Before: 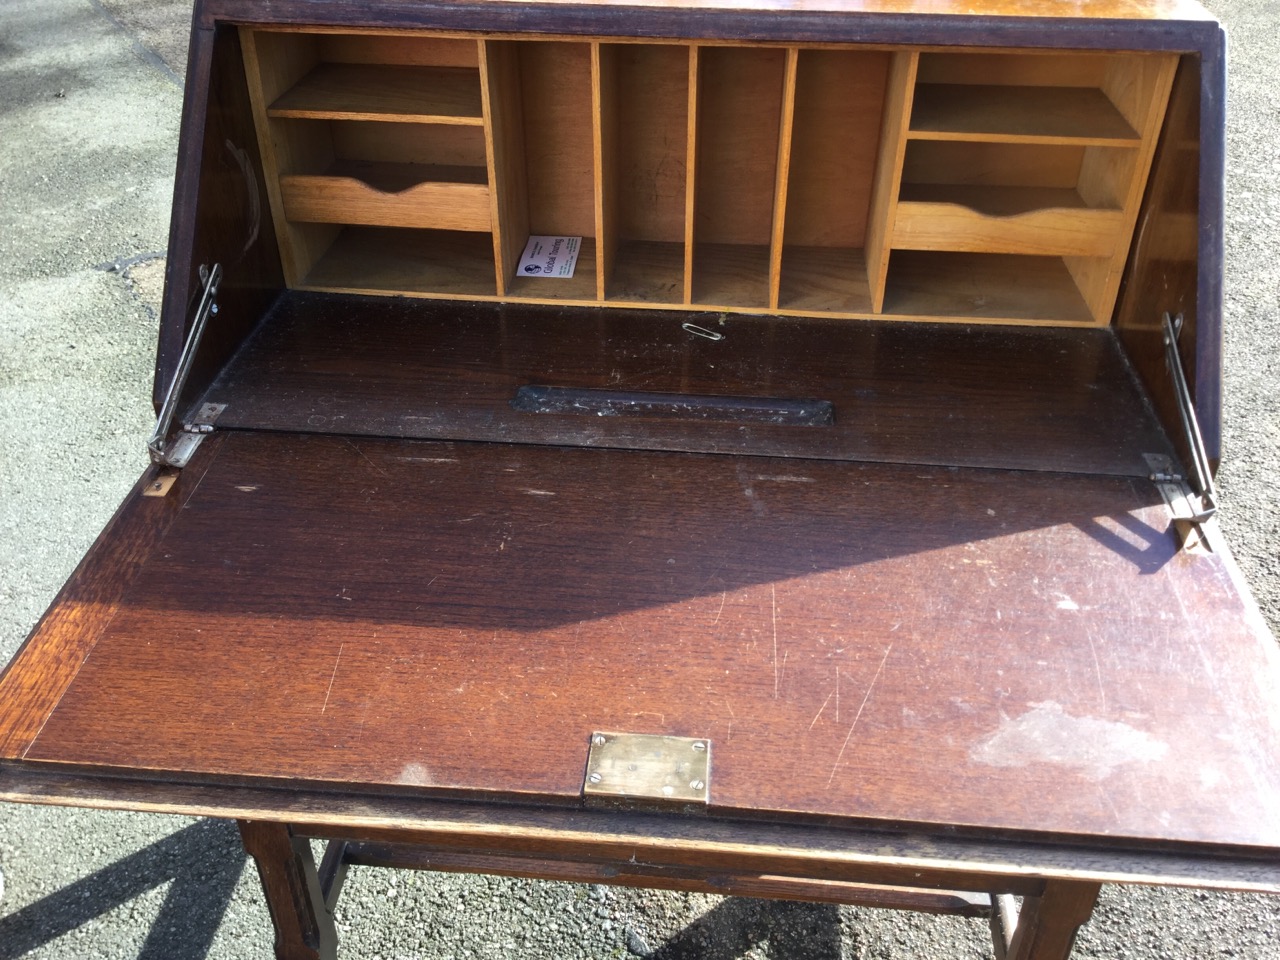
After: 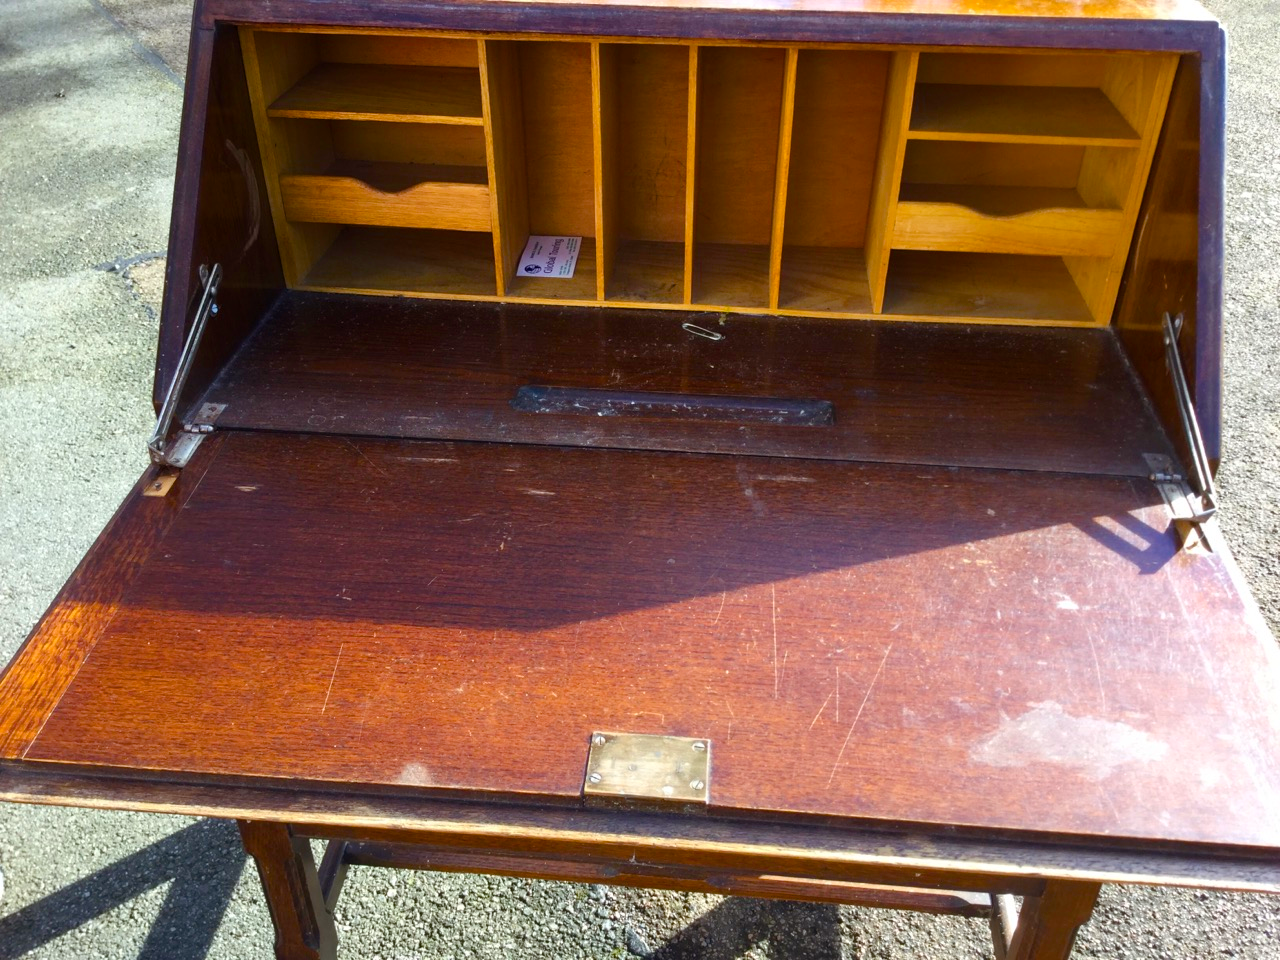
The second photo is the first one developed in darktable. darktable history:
color balance rgb: shadows lift › chroma 2.003%, shadows lift › hue 50.87°, linear chroma grading › global chroma 24.647%, perceptual saturation grading › global saturation 20.805%, perceptual saturation grading › highlights -19.917%, perceptual saturation grading › shadows 29.965%, global vibrance 20%
